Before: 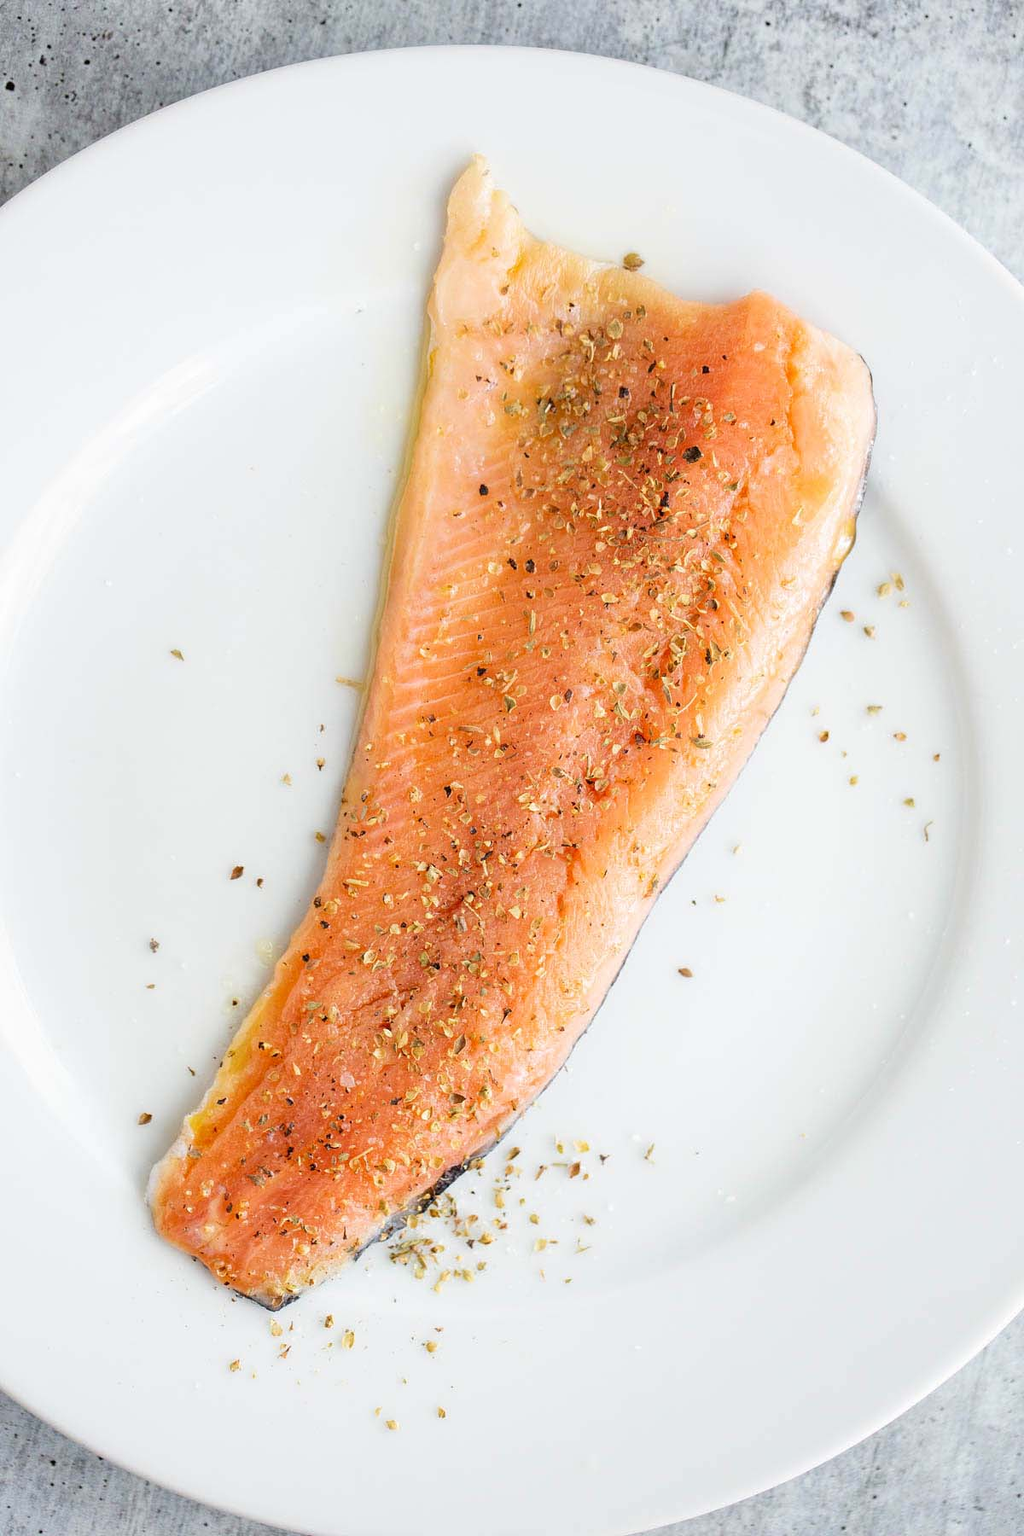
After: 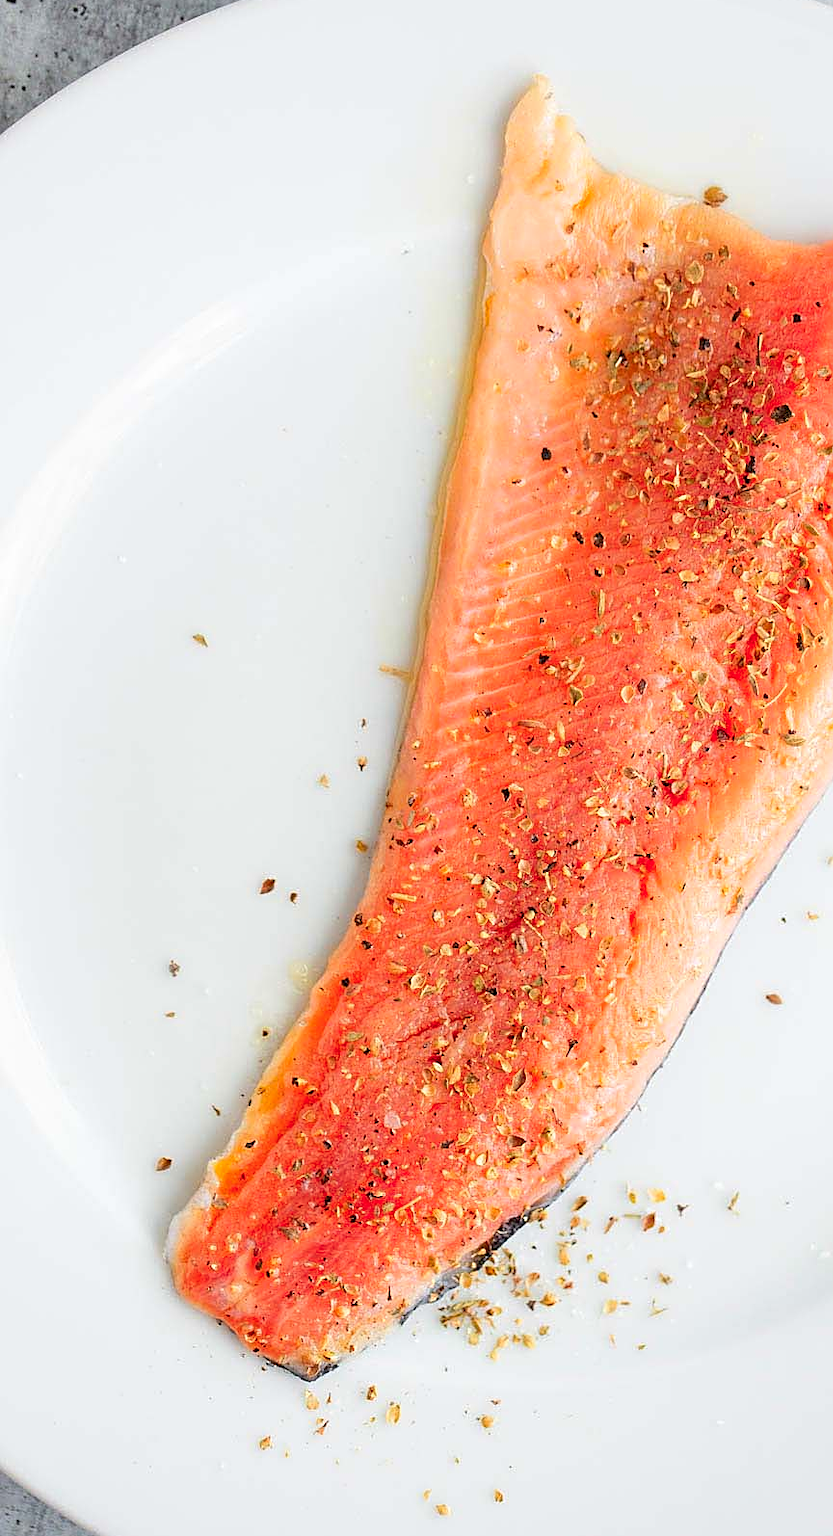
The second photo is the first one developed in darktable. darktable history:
sharpen: on, module defaults
crop: top 5.775%, right 27.835%, bottom 5.642%
color zones: curves: ch1 [(0.24, 0.629) (0.75, 0.5)]; ch2 [(0.255, 0.454) (0.745, 0.491)]
